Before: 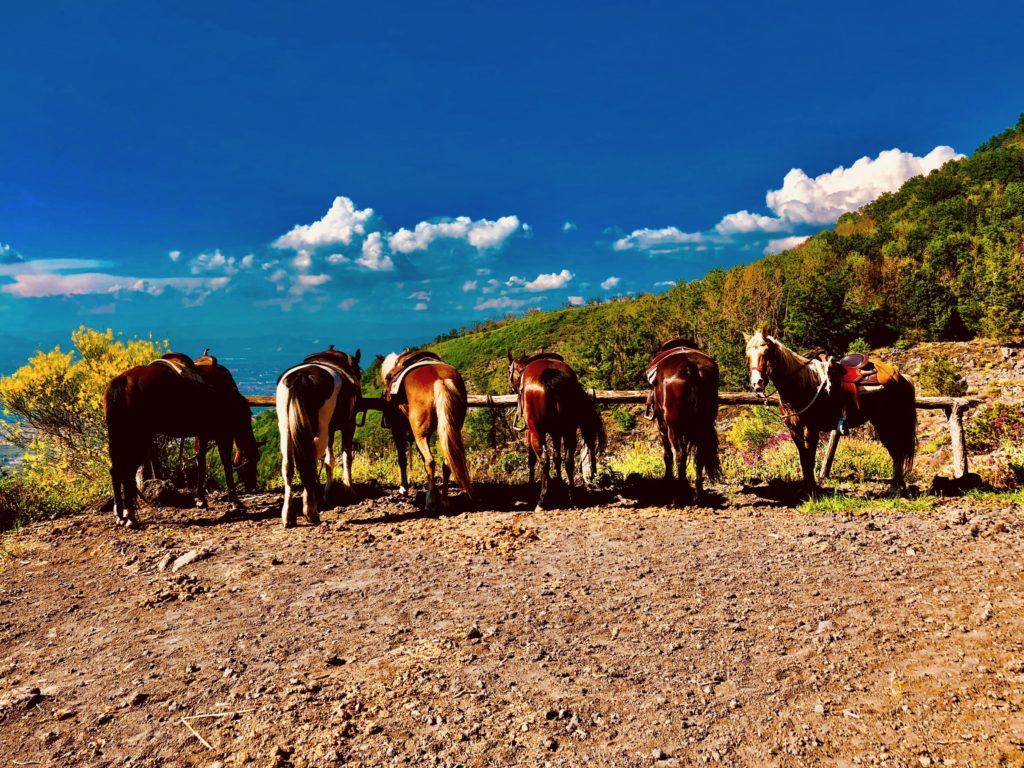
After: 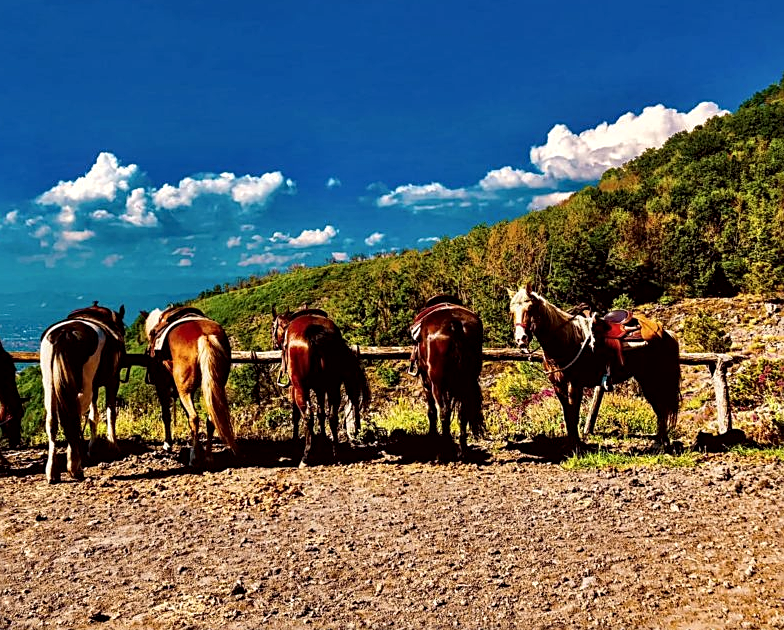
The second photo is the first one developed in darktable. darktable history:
crop: left 23.095%, top 5.827%, bottom 11.854%
local contrast: highlights 25%, shadows 75%, midtone range 0.75
sharpen: on, module defaults
